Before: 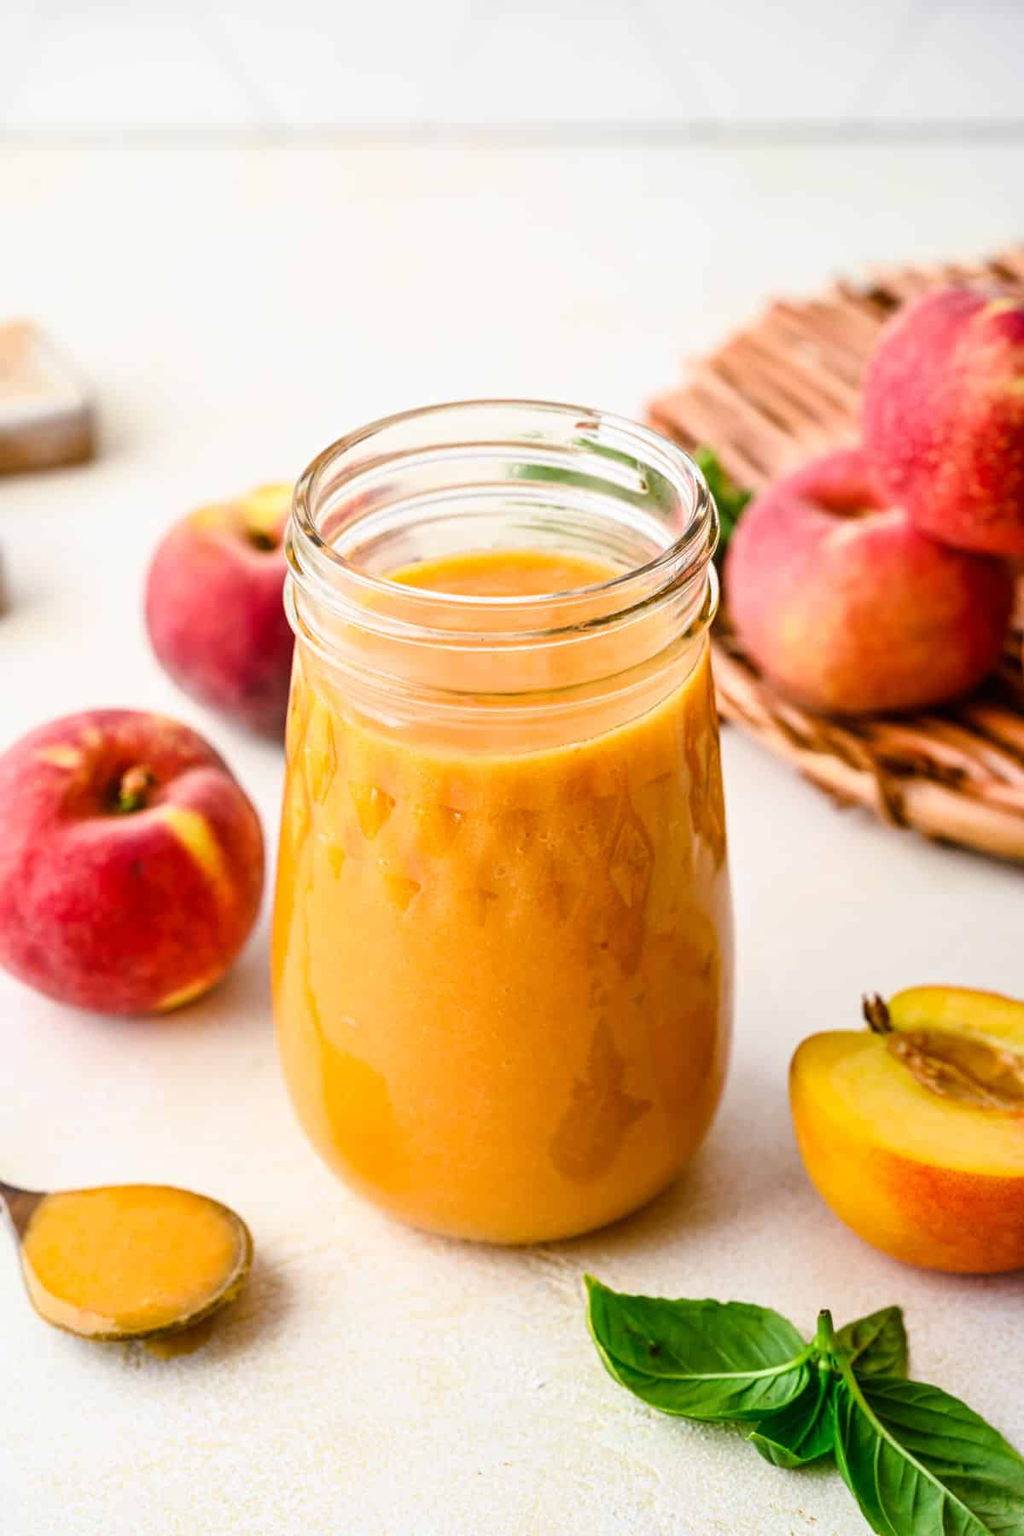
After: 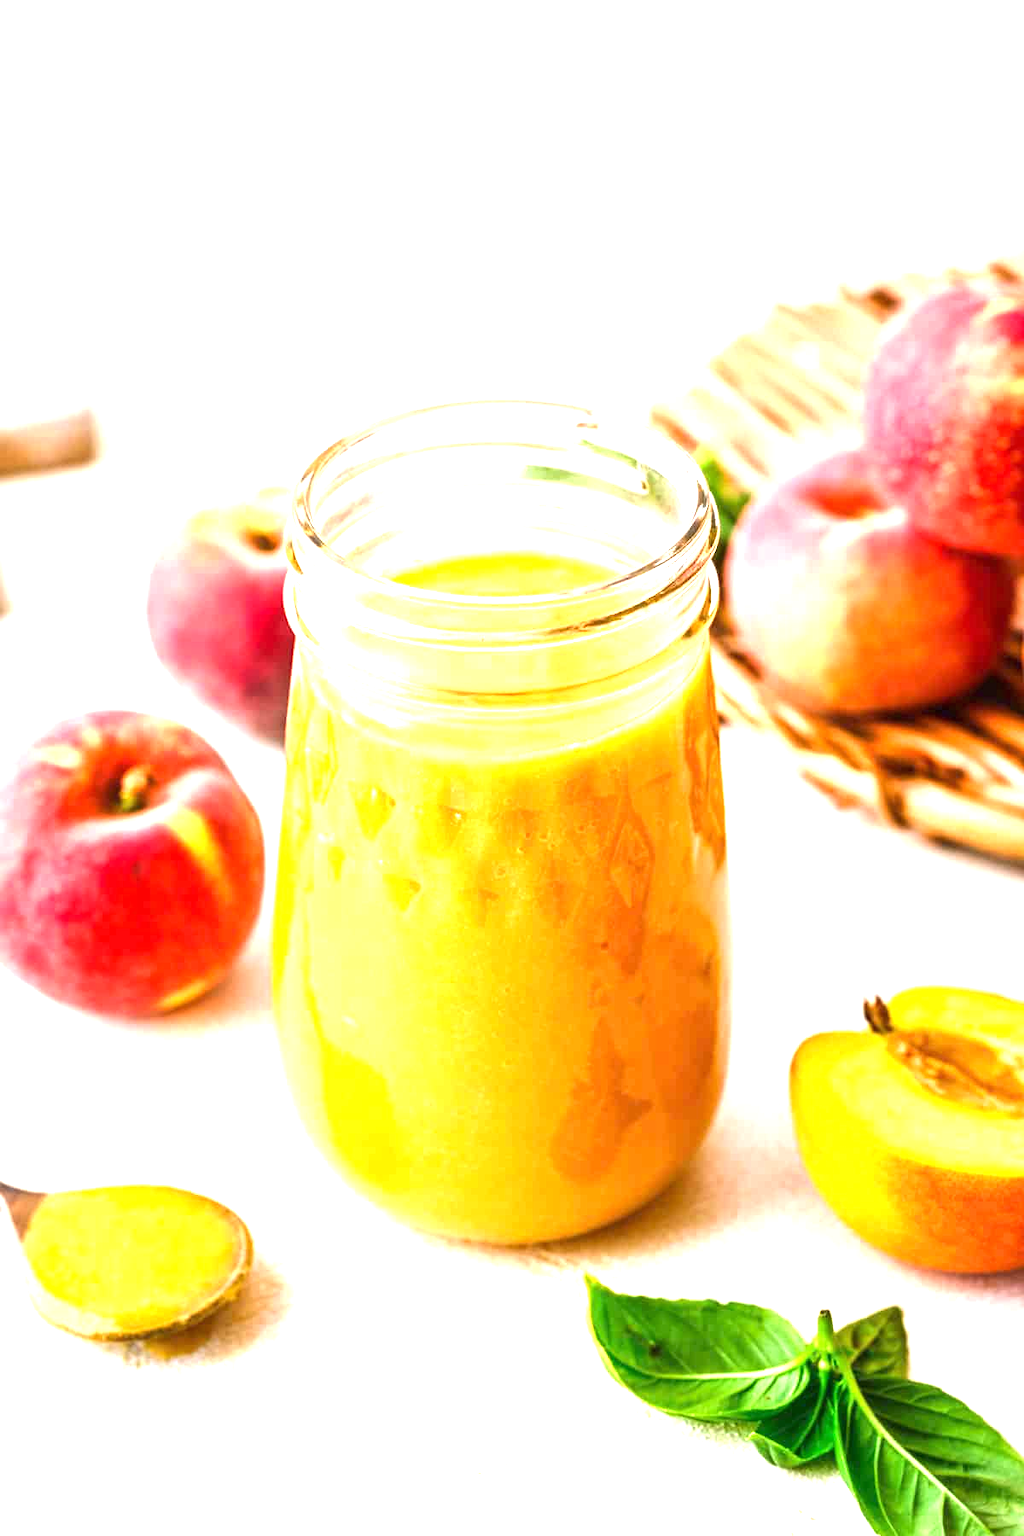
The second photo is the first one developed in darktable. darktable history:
exposure: black level correction 0, exposure 1.469 EV, compensate highlight preservation false
